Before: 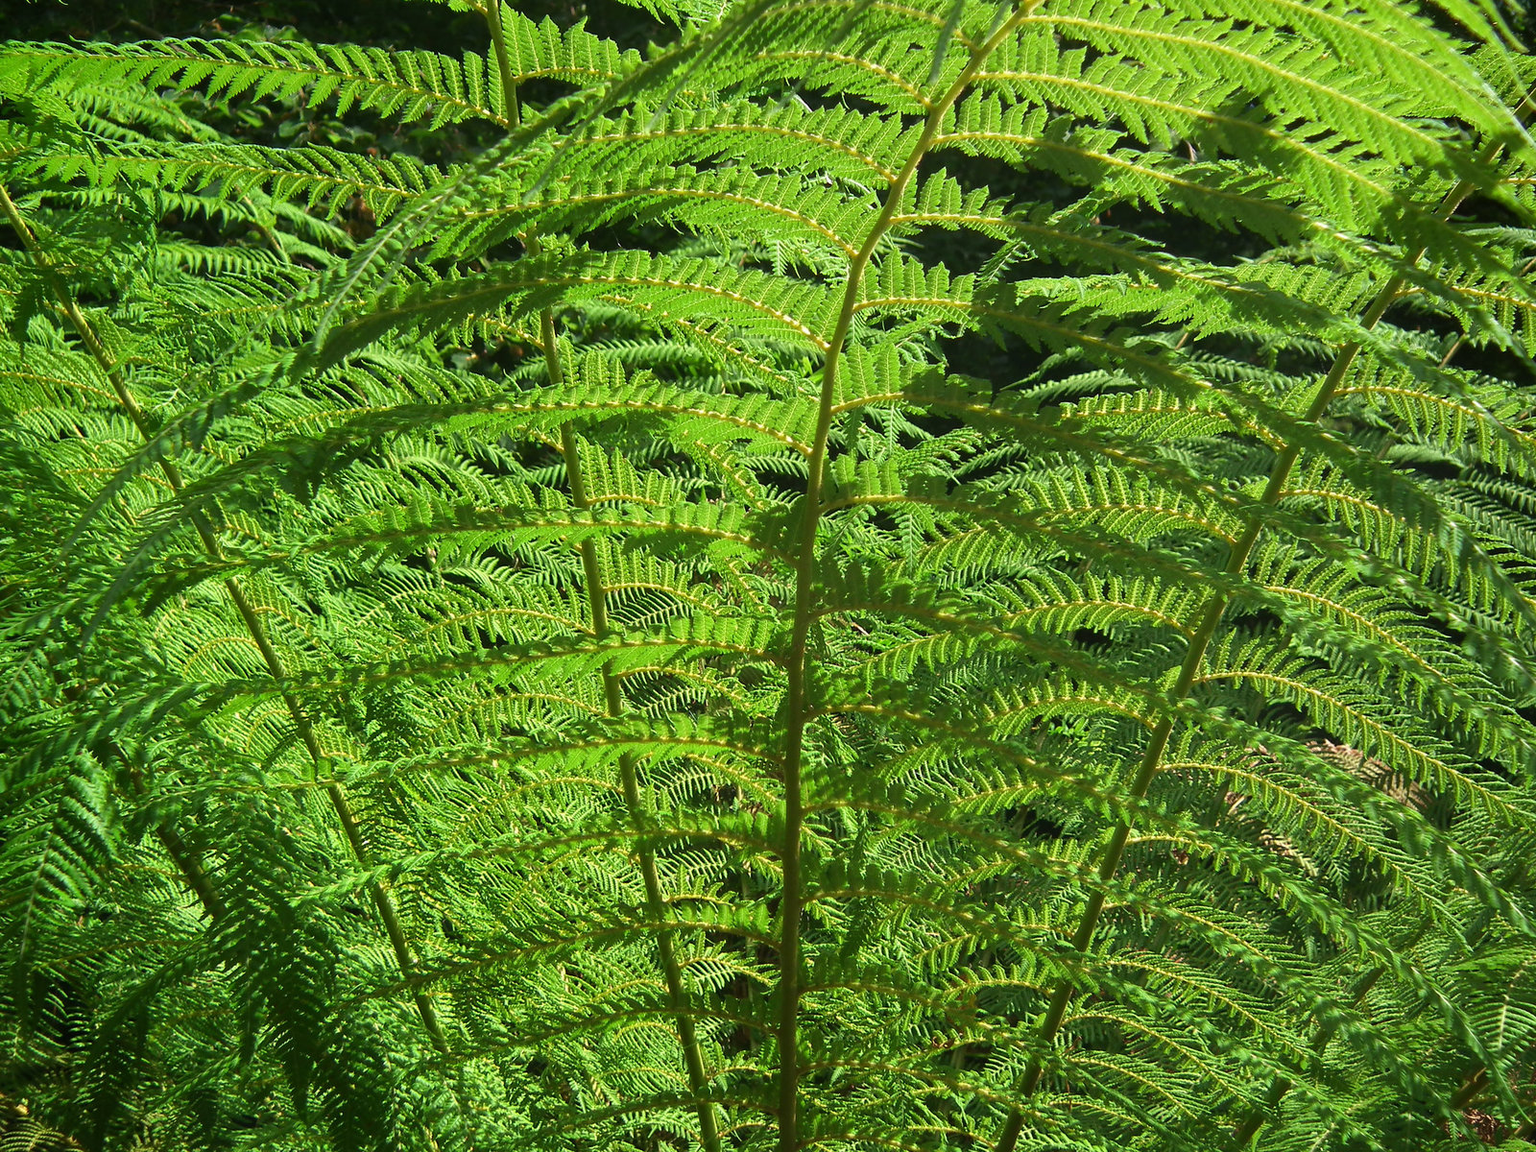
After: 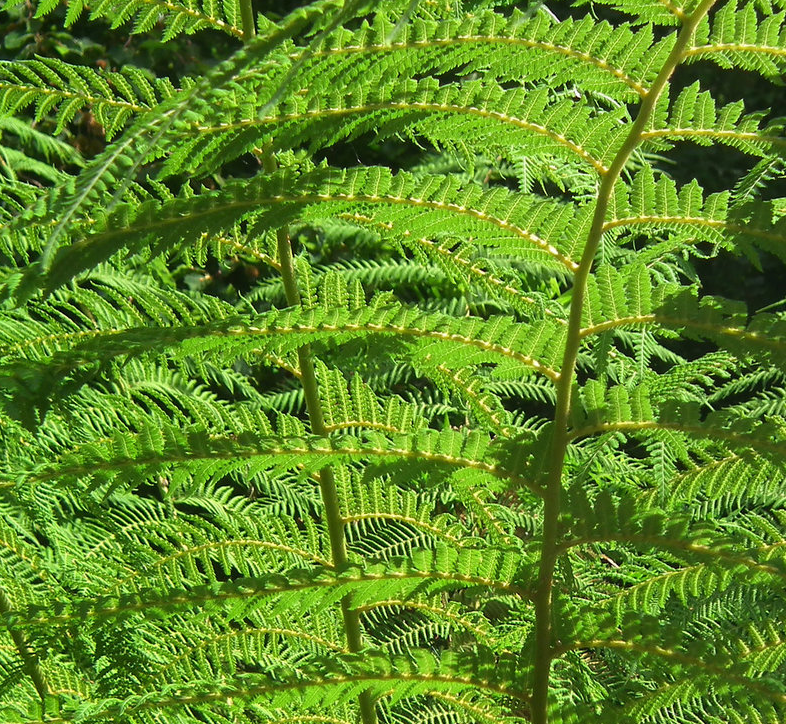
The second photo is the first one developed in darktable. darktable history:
crop: left 17.912%, top 7.86%, right 32.944%, bottom 31.787%
